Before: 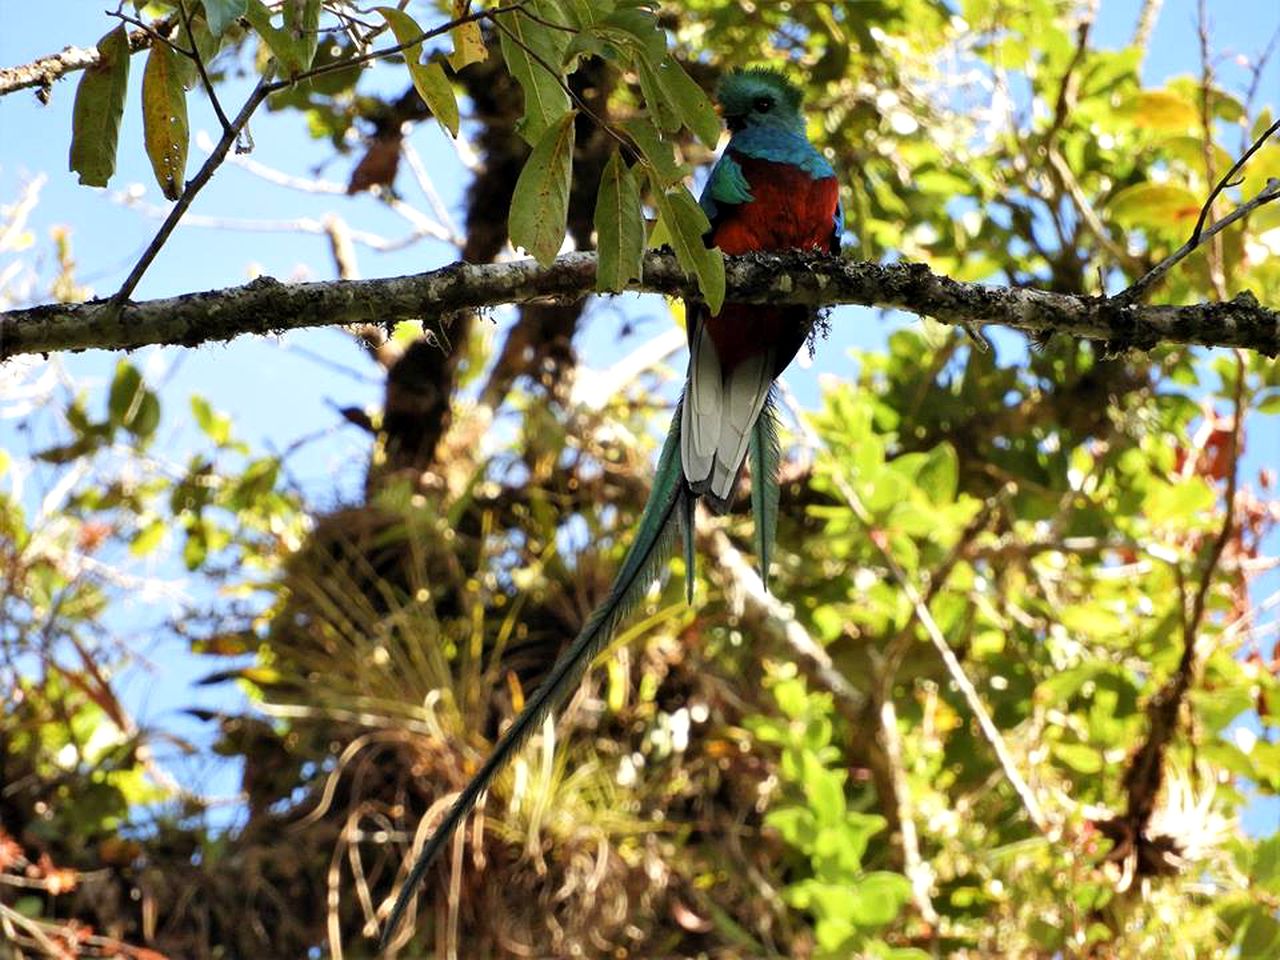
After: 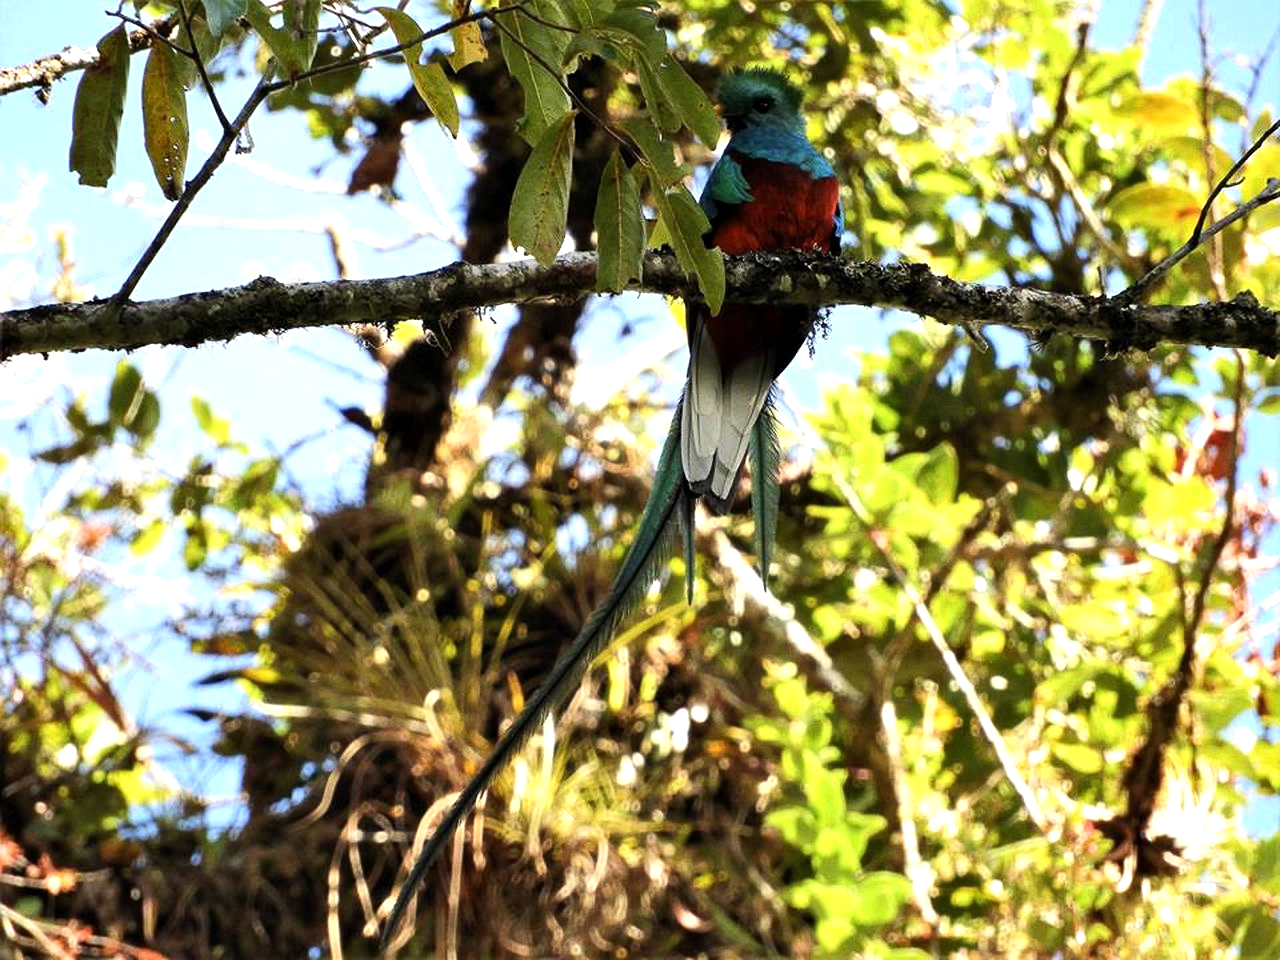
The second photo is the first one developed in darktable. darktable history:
tone equalizer: -8 EV -0.449 EV, -7 EV -0.371 EV, -6 EV -0.322 EV, -5 EV -0.189 EV, -3 EV 0.225 EV, -2 EV 0.361 EV, -1 EV 0.402 EV, +0 EV 0.43 EV, edges refinement/feathering 500, mask exposure compensation -1.57 EV, preserve details no
